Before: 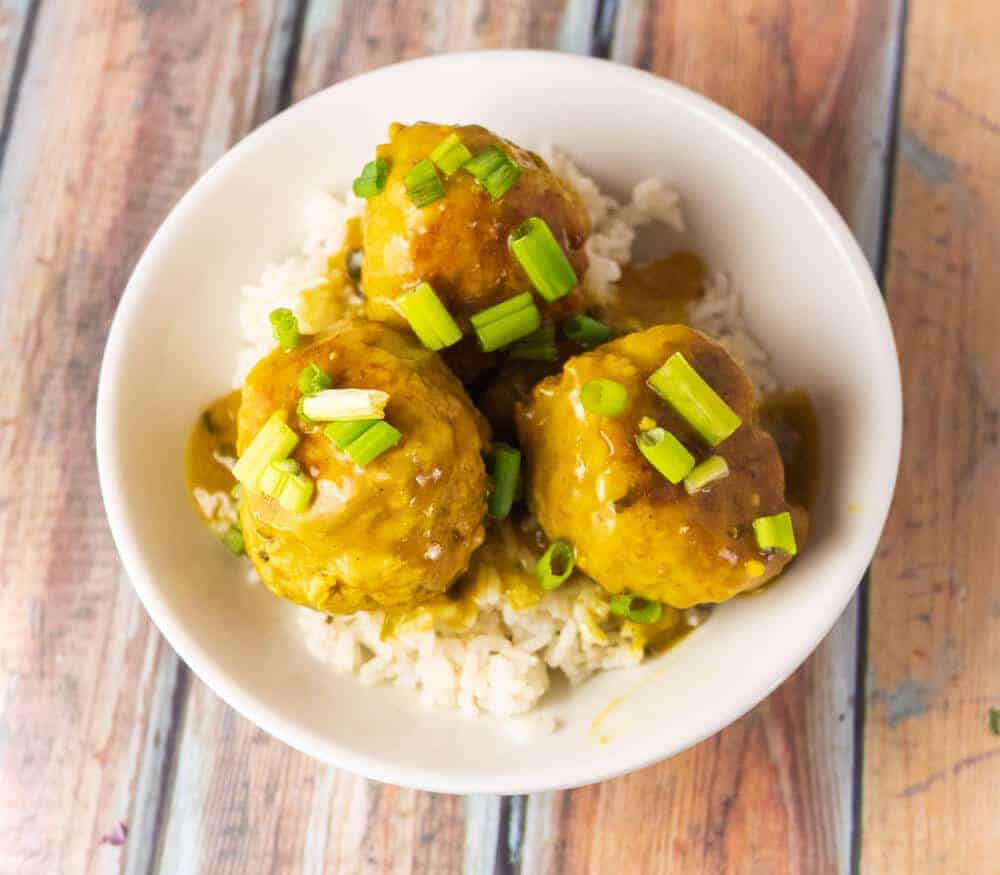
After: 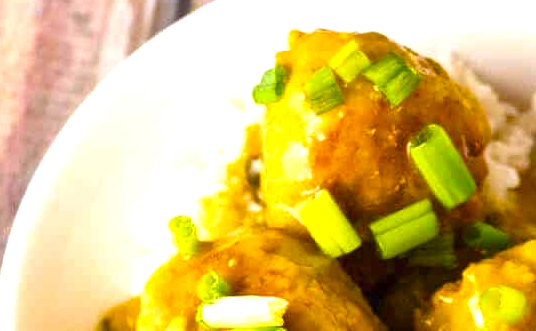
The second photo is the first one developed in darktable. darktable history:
crop: left 10.121%, top 10.631%, right 36.218%, bottom 51.526%
color balance rgb: linear chroma grading › shadows -2.2%, linear chroma grading › highlights -15%, linear chroma grading › global chroma -10%, linear chroma grading › mid-tones -10%, perceptual saturation grading › global saturation 45%, perceptual saturation grading › highlights -50%, perceptual saturation grading › shadows 30%, perceptual brilliance grading › global brilliance 18%, global vibrance 45%
